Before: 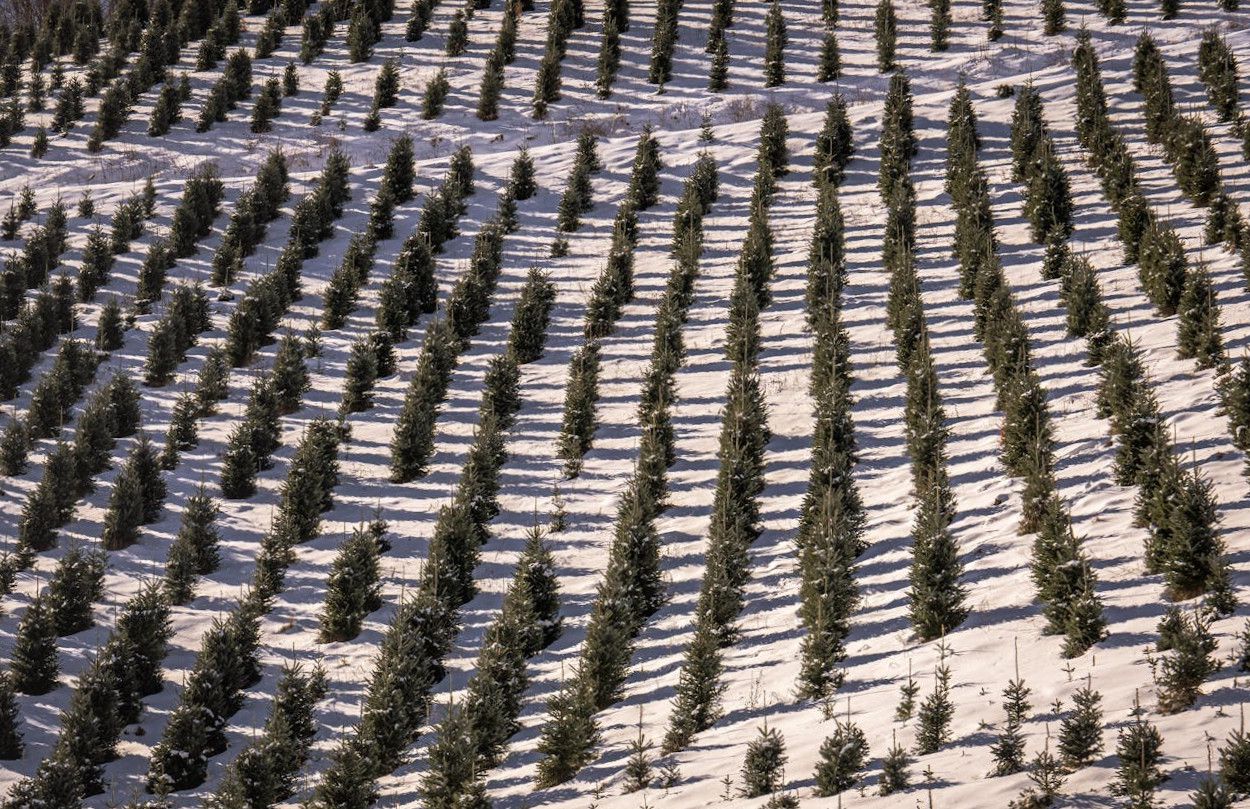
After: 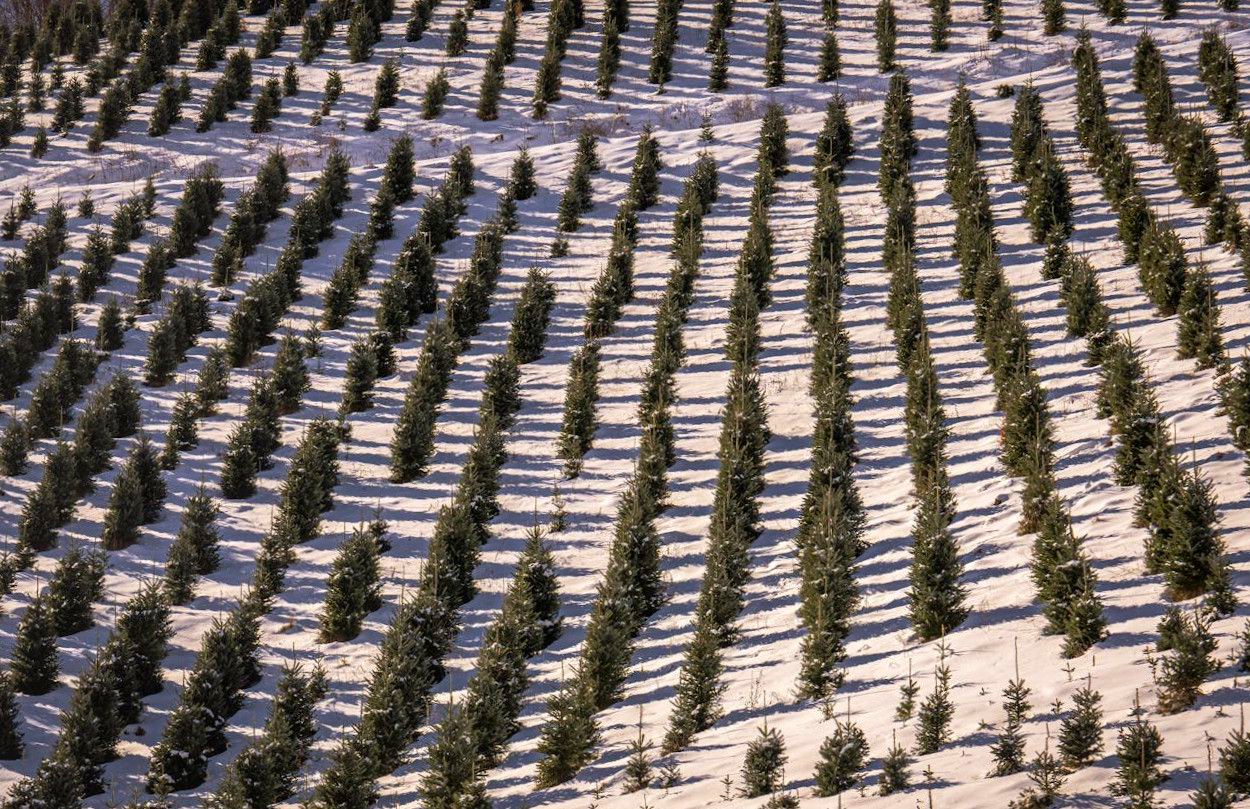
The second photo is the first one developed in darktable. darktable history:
color correction: highlights b* -0.006, saturation 1.34
